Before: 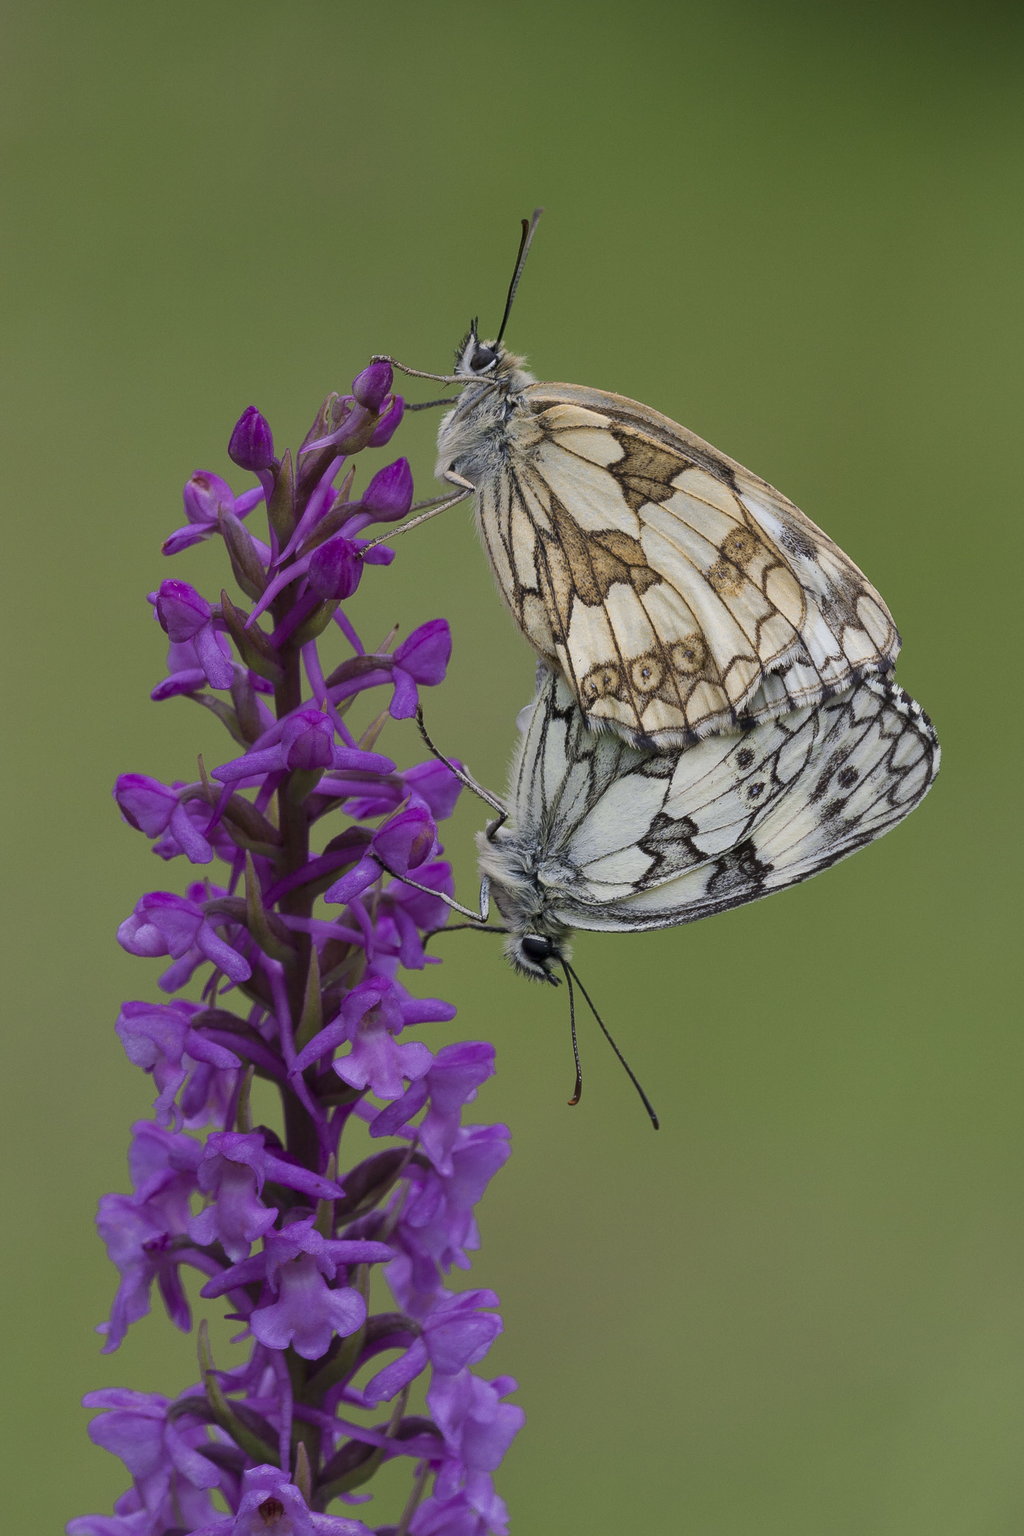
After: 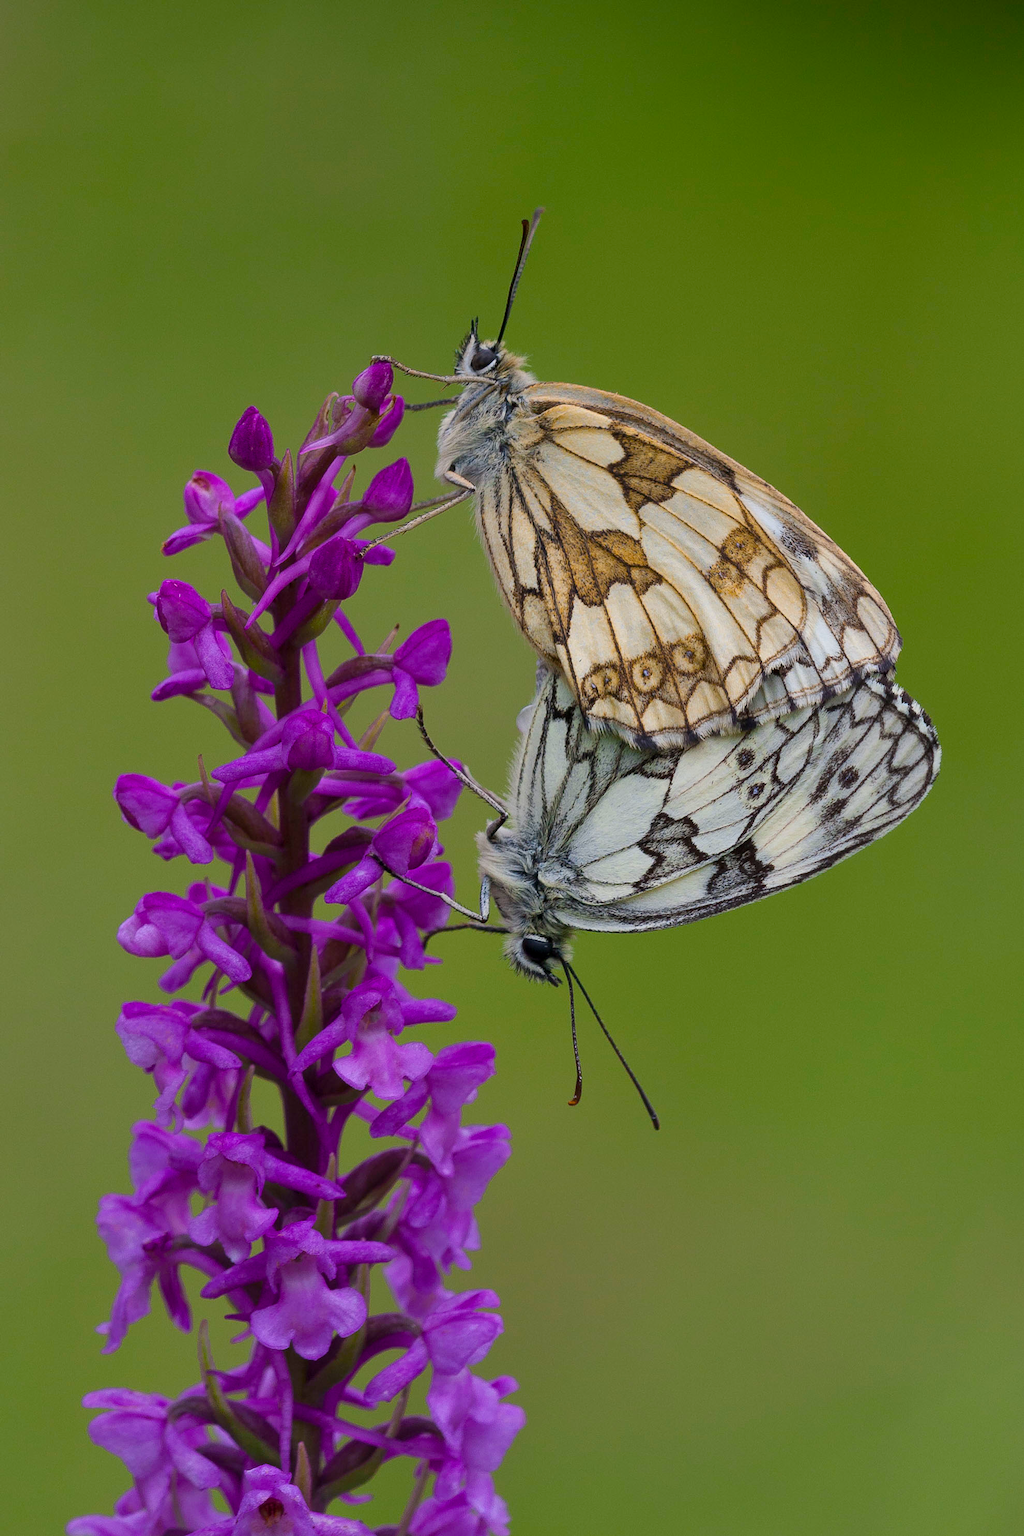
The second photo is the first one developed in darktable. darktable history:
color balance rgb: linear chroma grading › global chroma 10%, perceptual saturation grading › global saturation 30%, global vibrance 10%
color zones: curves: ch0 [(0, 0.613) (0.01, 0.613) (0.245, 0.448) (0.498, 0.529) (0.642, 0.665) (0.879, 0.777) (0.99, 0.613)]; ch1 [(0, 0) (0.143, 0) (0.286, 0) (0.429, 0) (0.571, 0) (0.714, 0) (0.857, 0)], mix -93.41%
